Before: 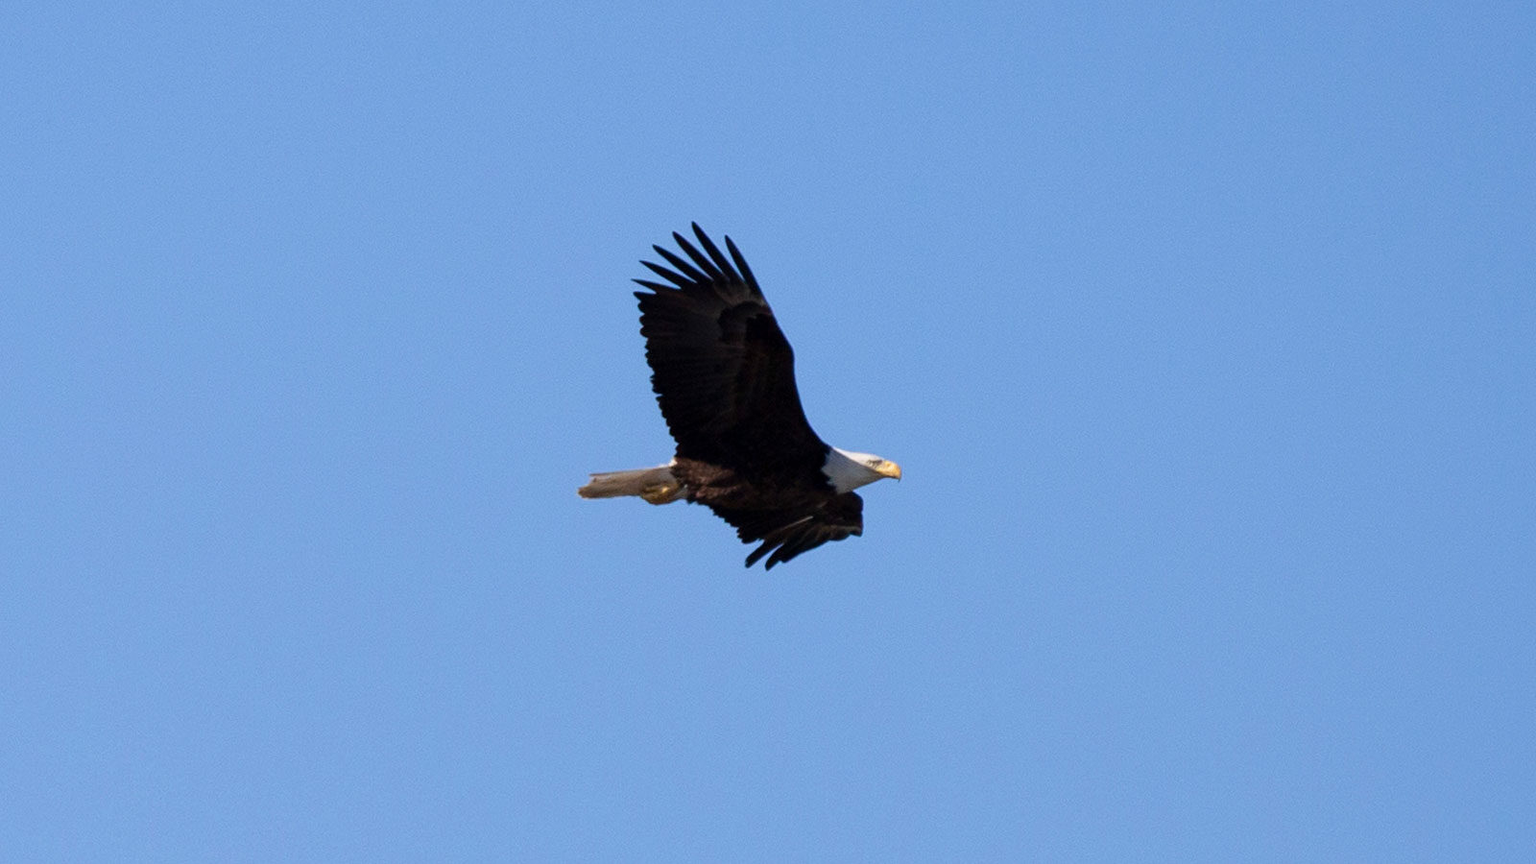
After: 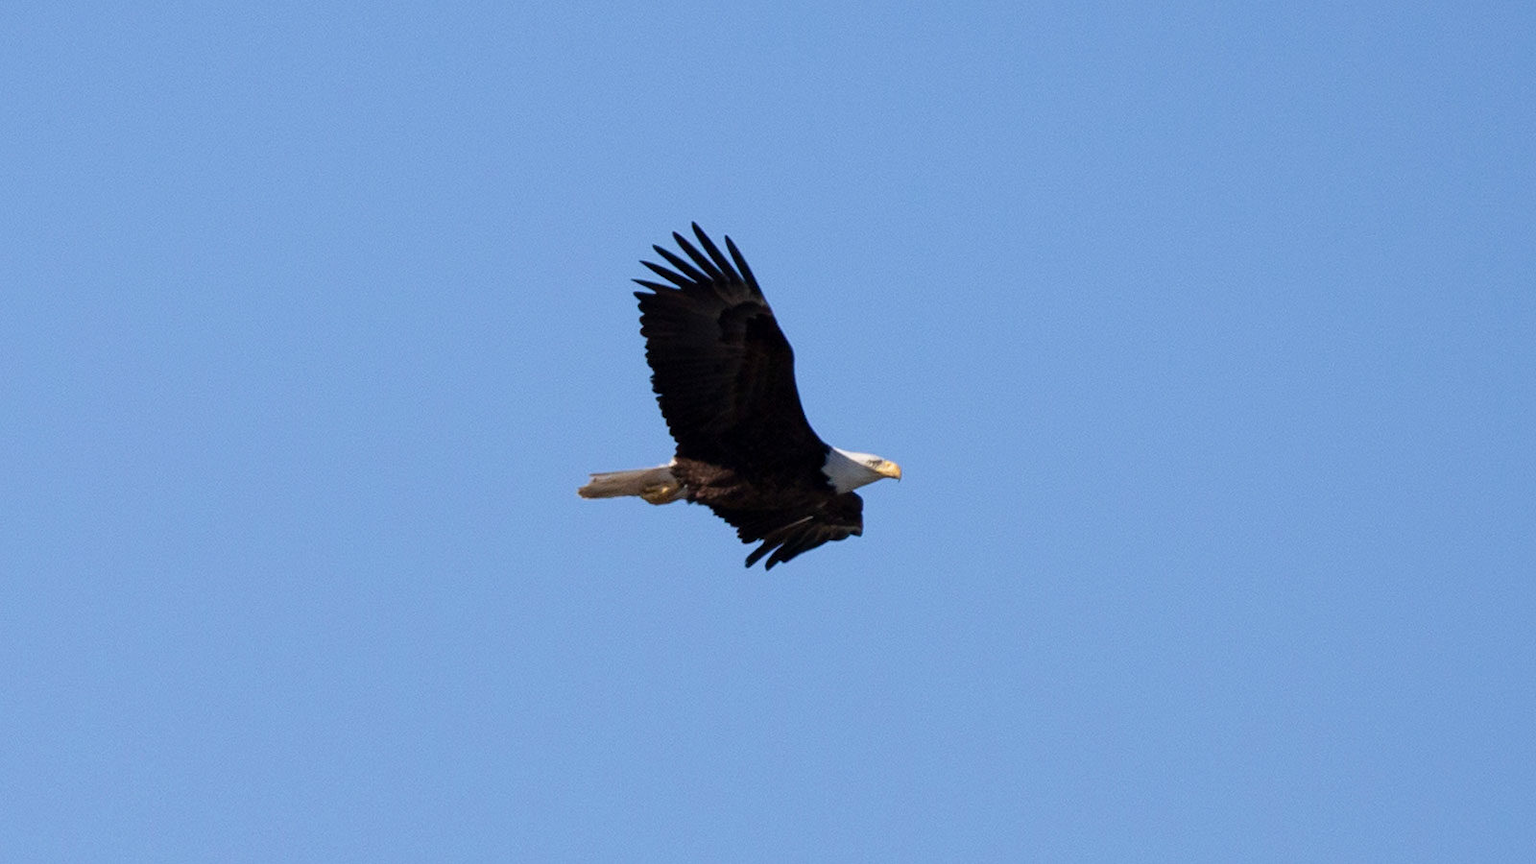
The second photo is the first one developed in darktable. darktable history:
contrast brightness saturation: saturation -0.05
